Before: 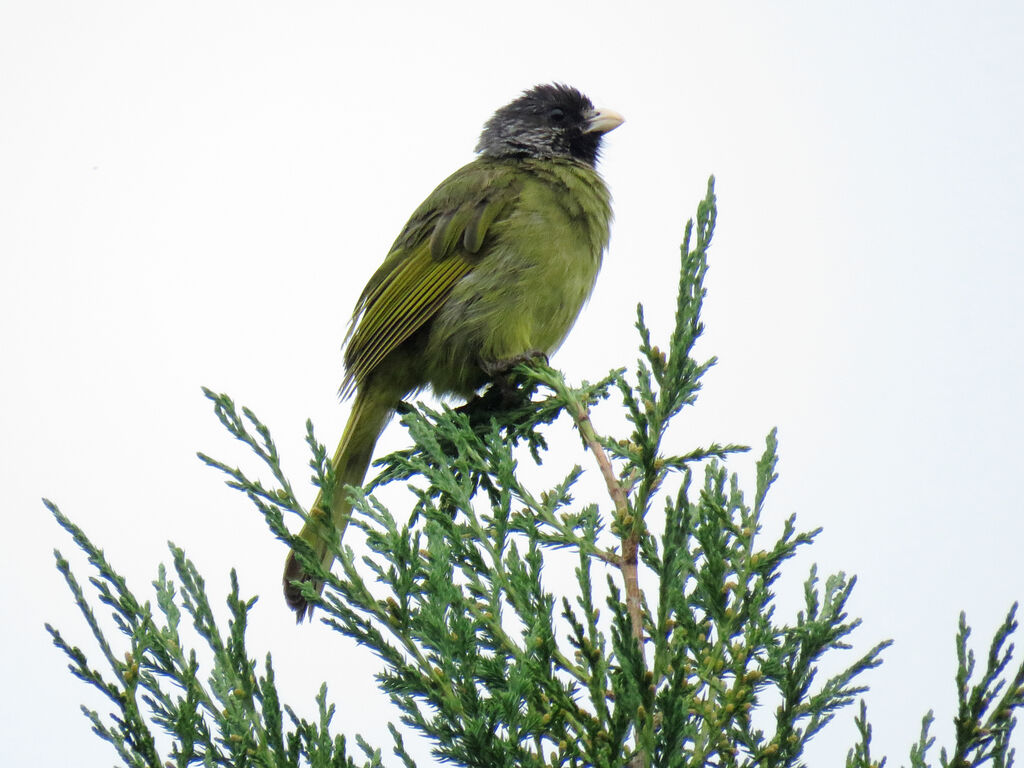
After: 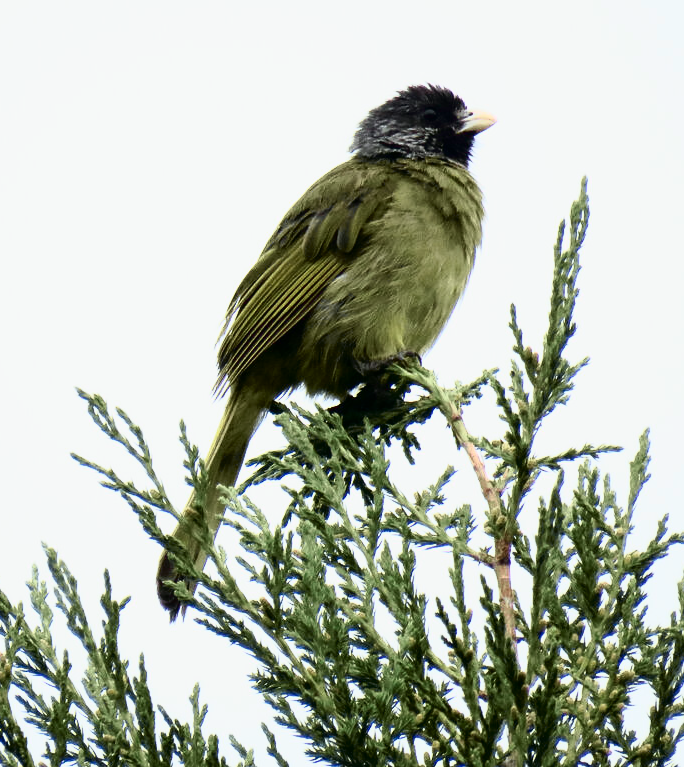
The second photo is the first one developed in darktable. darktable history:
tone curve: curves: ch0 [(0, 0) (0.105, 0.068) (0.181, 0.185) (0.28, 0.291) (0.384, 0.404) (0.485, 0.531) (0.638, 0.681) (0.795, 0.879) (1, 0.977)]; ch1 [(0, 0) (0.161, 0.092) (0.35, 0.33) (0.379, 0.401) (0.456, 0.469) (0.504, 0.5) (0.512, 0.514) (0.58, 0.597) (0.635, 0.646) (1, 1)]; ch2 [(0, 0) (0.371, 0.362) (0.437, 0.437) (0.5, 0.5) (0.53, 0.523) (0.56, 0.58) (0.622, 0.606) (1, 1)], color space Lab, independent channels
contrast brightness saturation: contrast 0.277
crop and rotate: left 12.421%, right 20.71%
